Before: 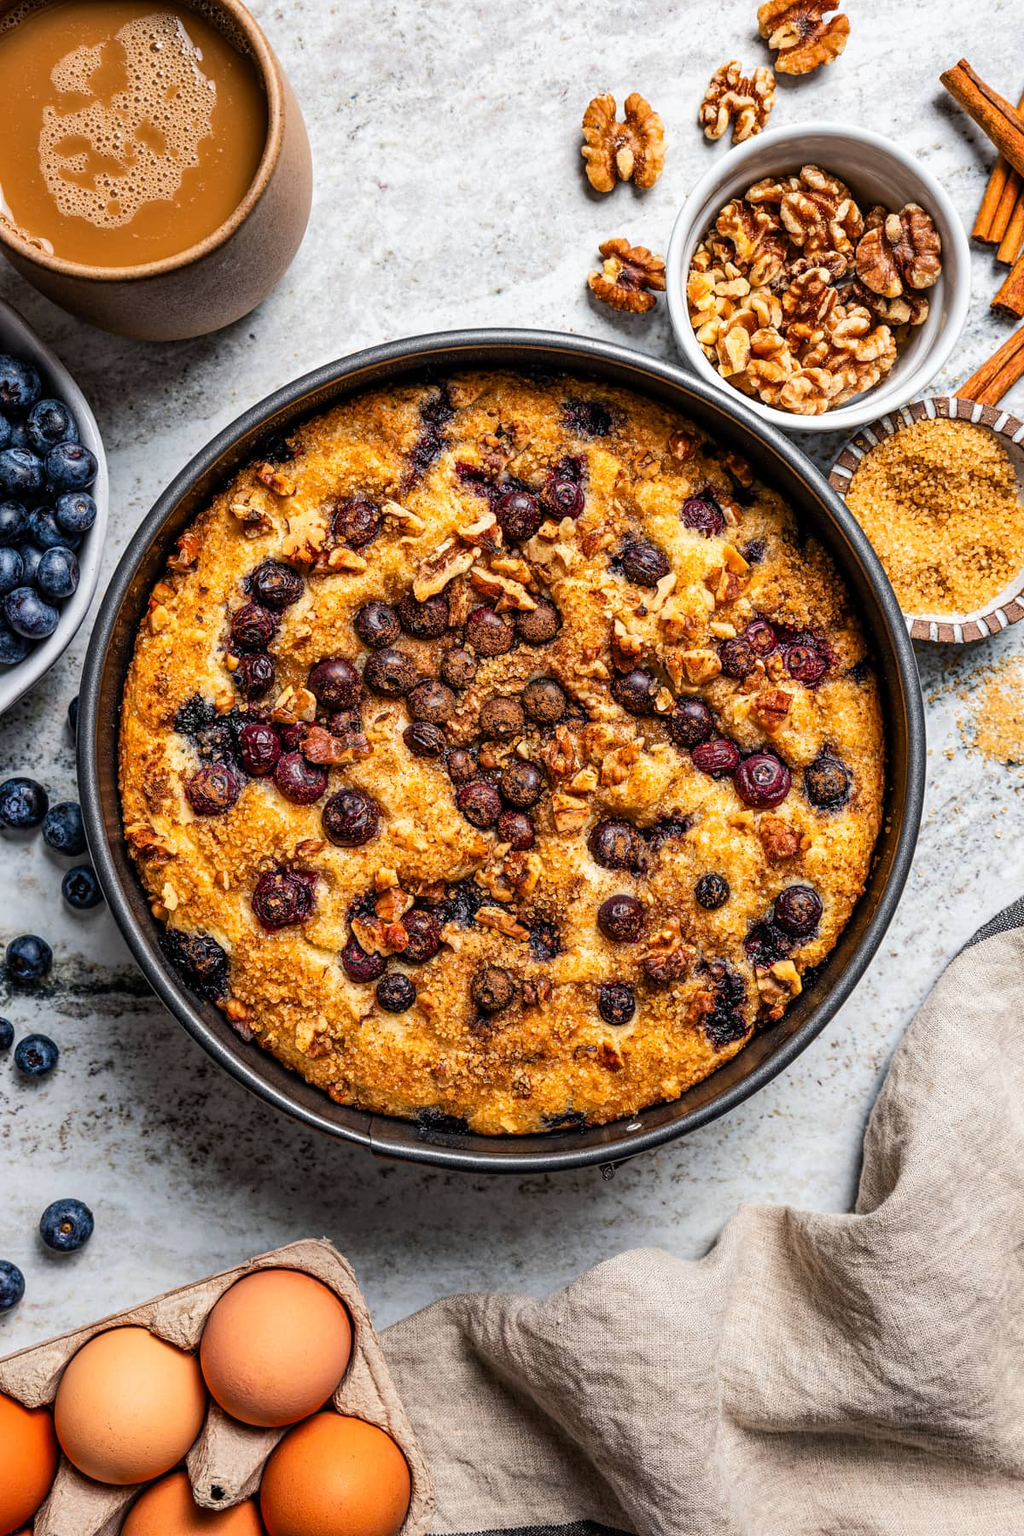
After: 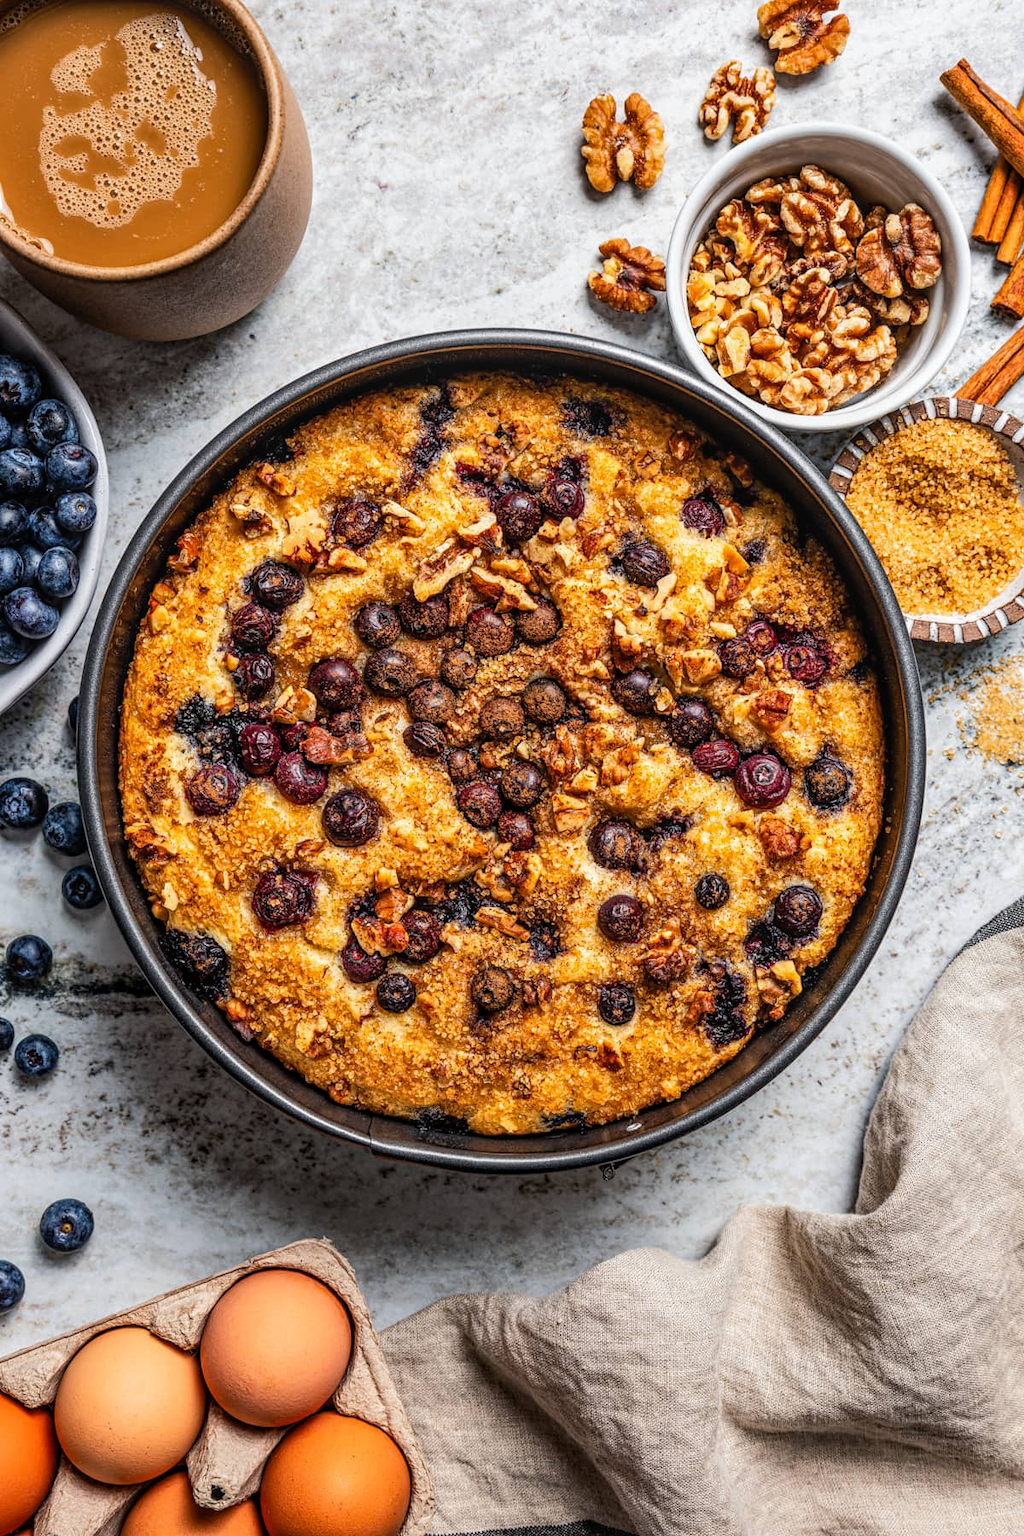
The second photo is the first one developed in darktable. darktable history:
local contrast: detail 117%
tone equalizer: on, module defaults
